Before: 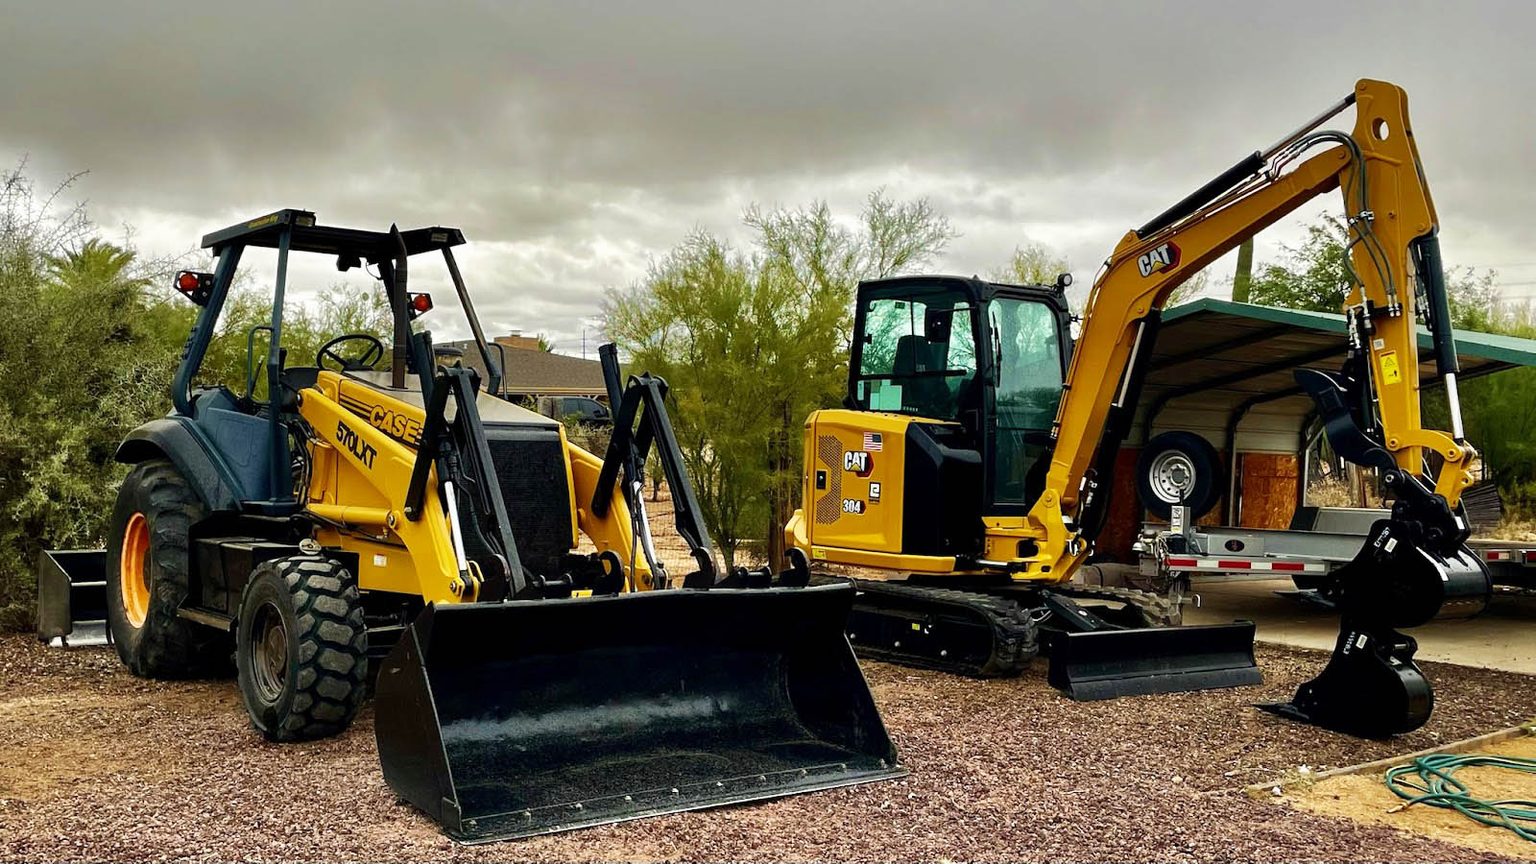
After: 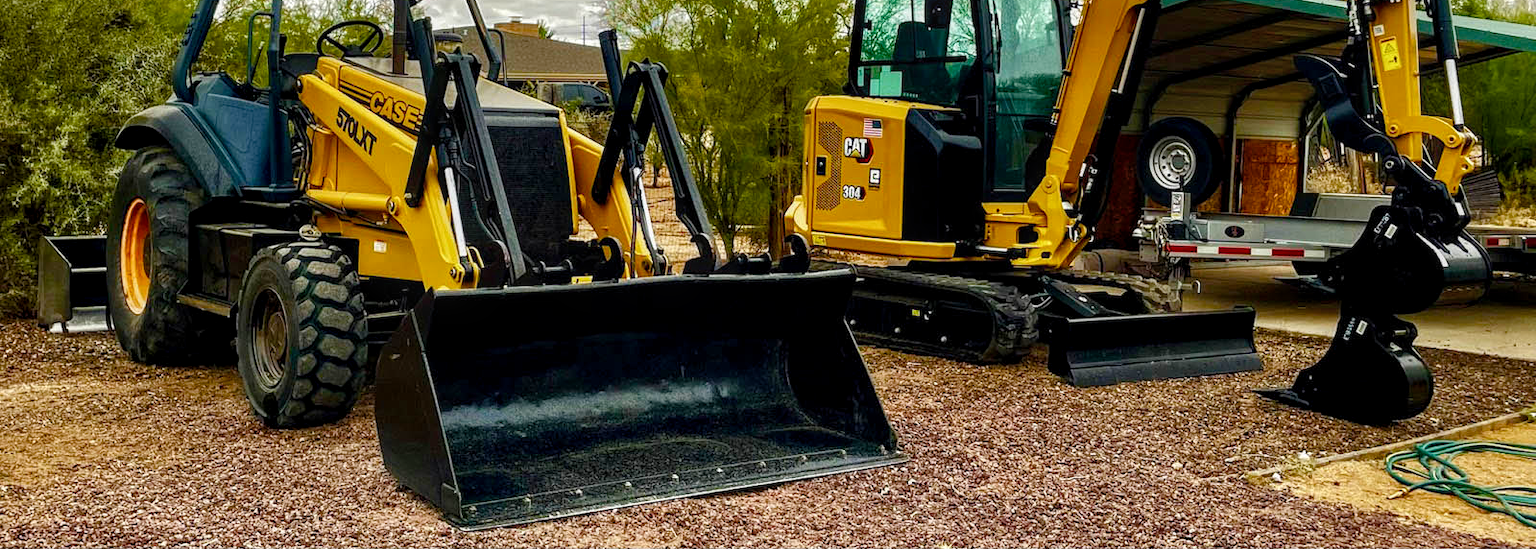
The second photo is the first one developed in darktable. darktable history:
crop and rotate: top 36.435%
local contrast: on, module defaults
shadows and highlights: radius 125.46, shadows 21.19, highlights -21.19, low approximation 0.01
color balance rgb: perceptual saturation grading › global saturation 20%, perceptual saturation grading › highlights -25%, perceptual saturation grading › shadows 50%
